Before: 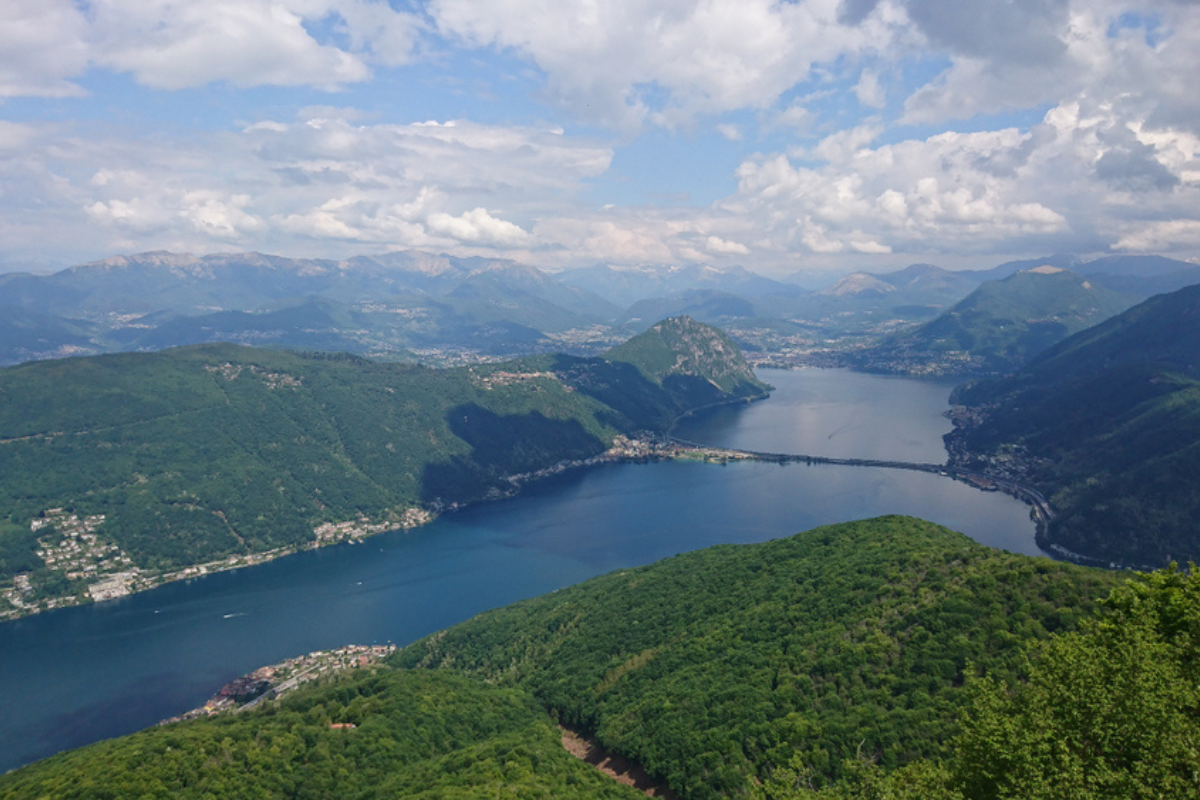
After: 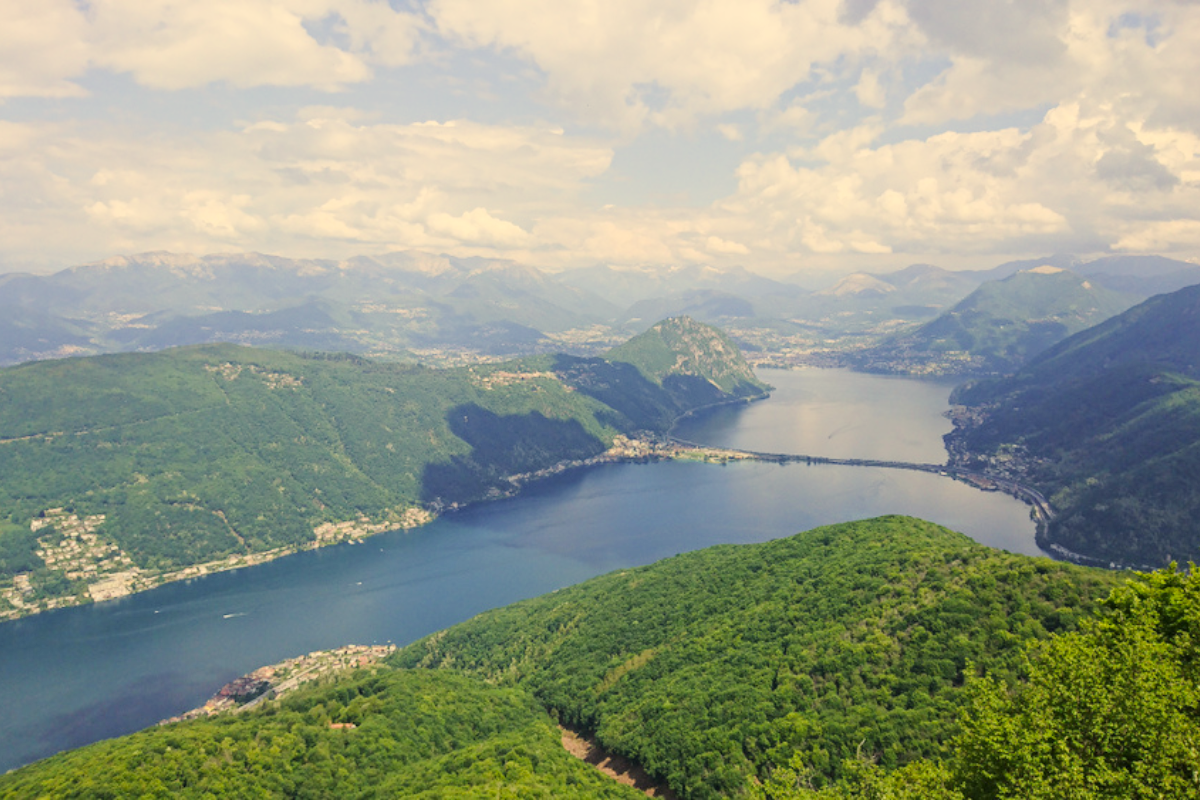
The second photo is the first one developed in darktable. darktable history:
exposure: black level correction 0, exposure 1.2 EV, compensate exposure bias true, compensate highlight preservation false
color correction: highlights a* 2.72, highlights b* 22.8
filmic rgb: black relative exposure -7.65 EV, white relative exposure 4.56 EV, hardness 3.61
